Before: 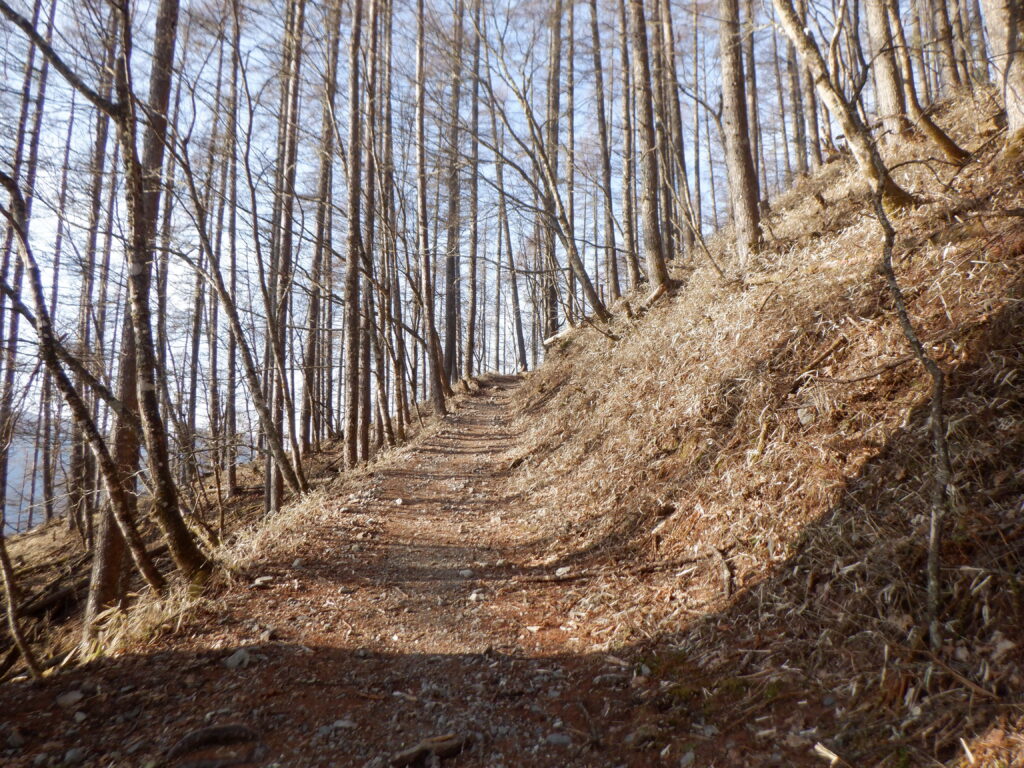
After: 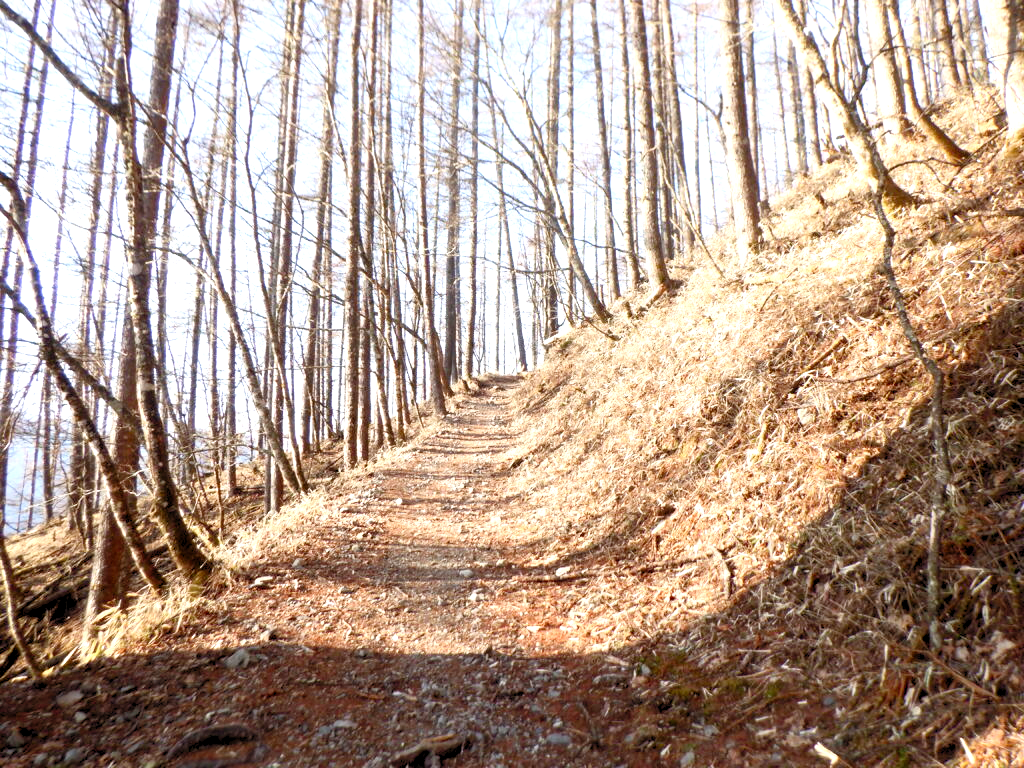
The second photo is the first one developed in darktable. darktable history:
levels: levels [0.036, 0.364, 0.827]
contrast brightness saturation: contrast 0.24, brightness 0.09
